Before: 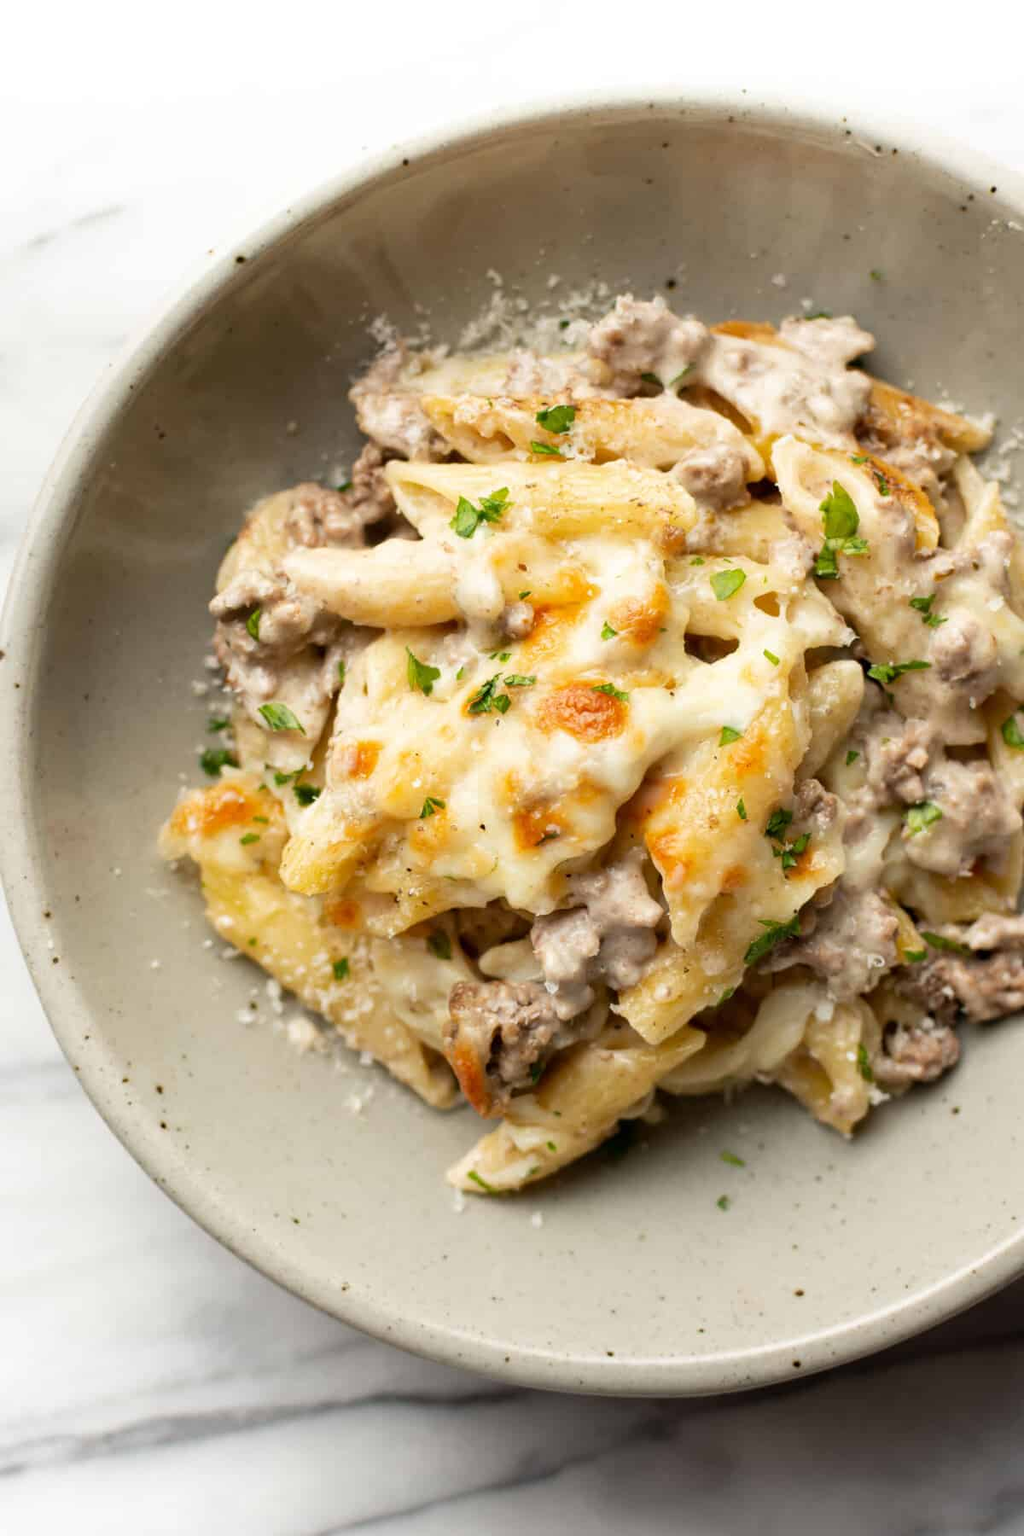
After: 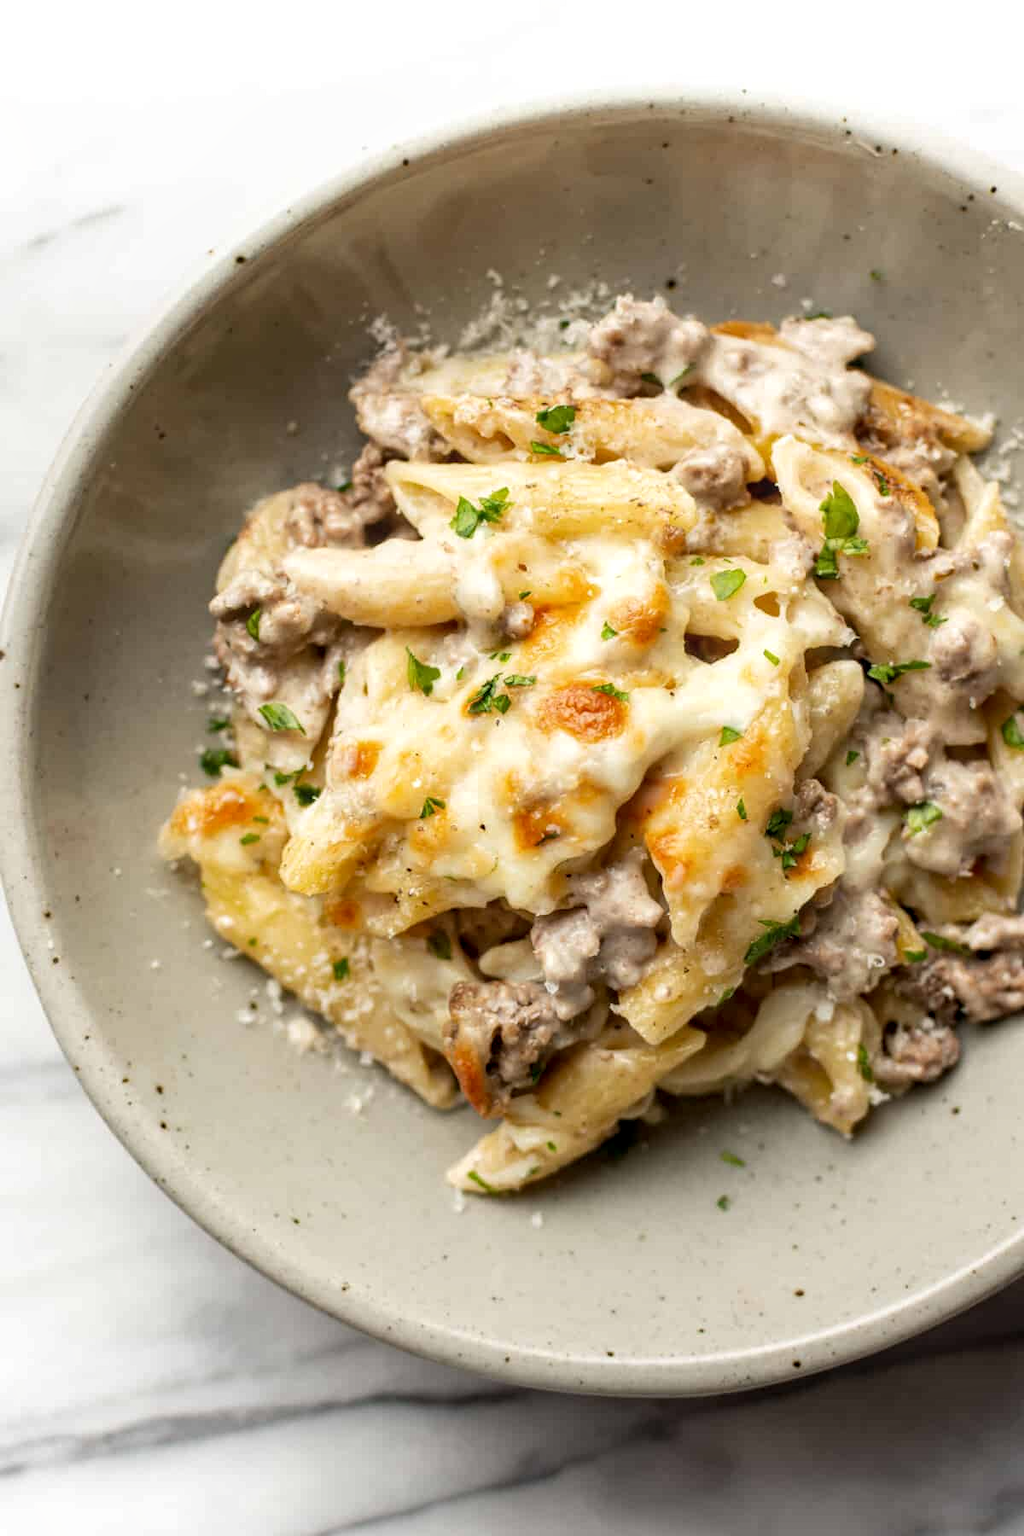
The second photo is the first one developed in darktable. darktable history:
local contrast: on, module defaults
color correction: highlights b* 0.029, saturation 0.984
